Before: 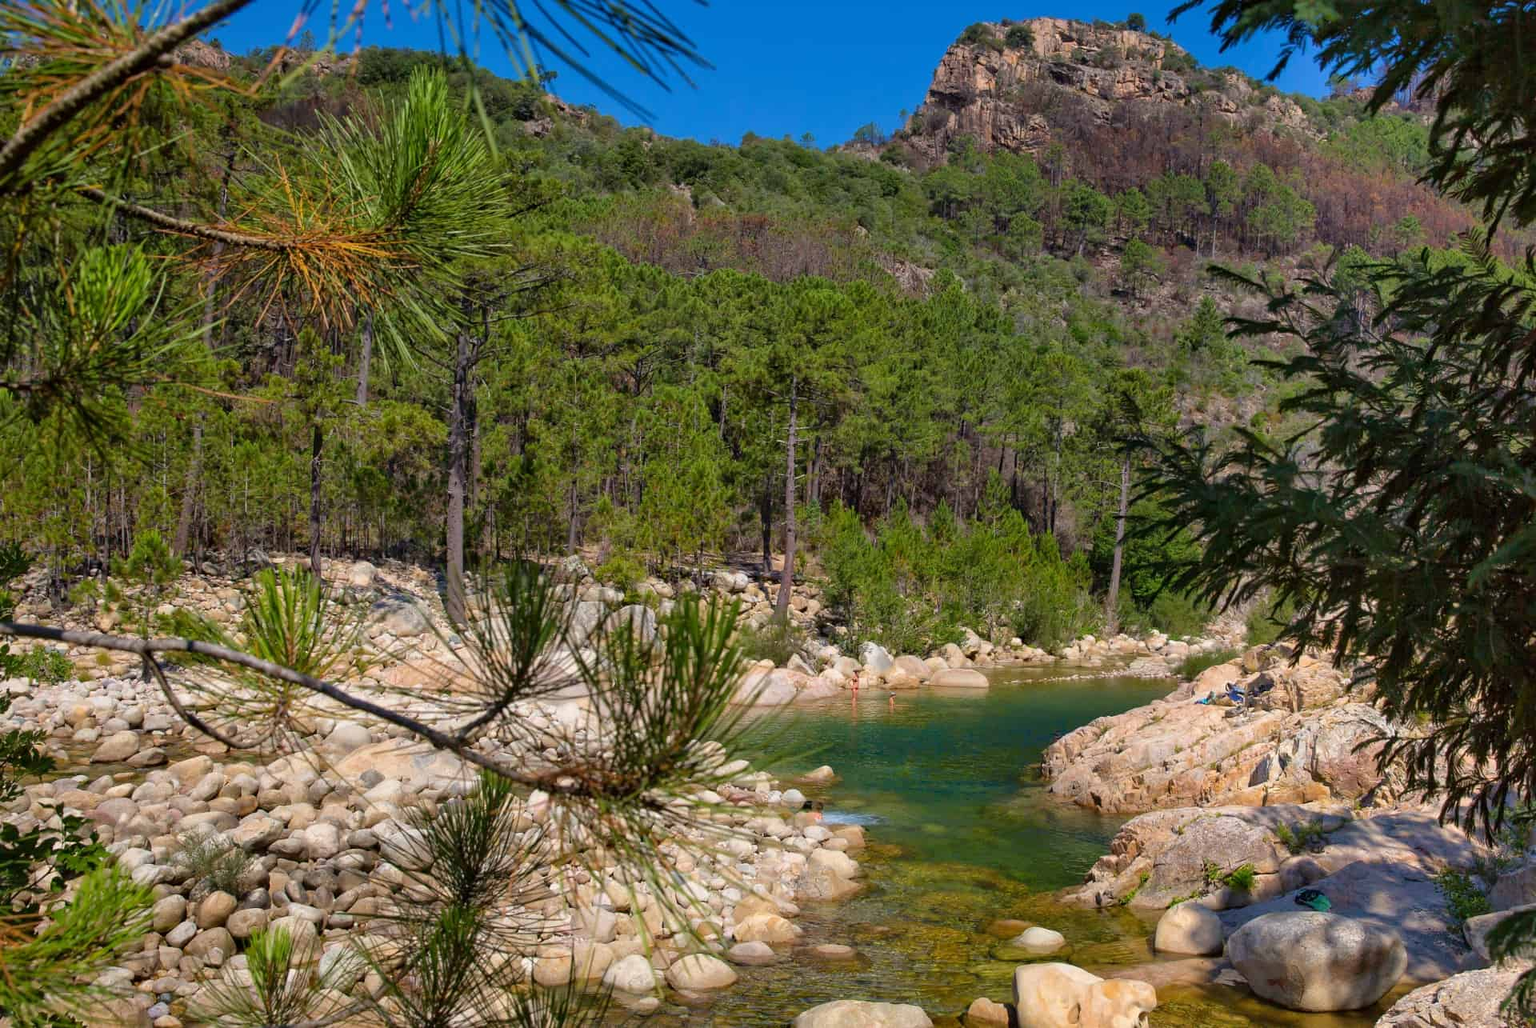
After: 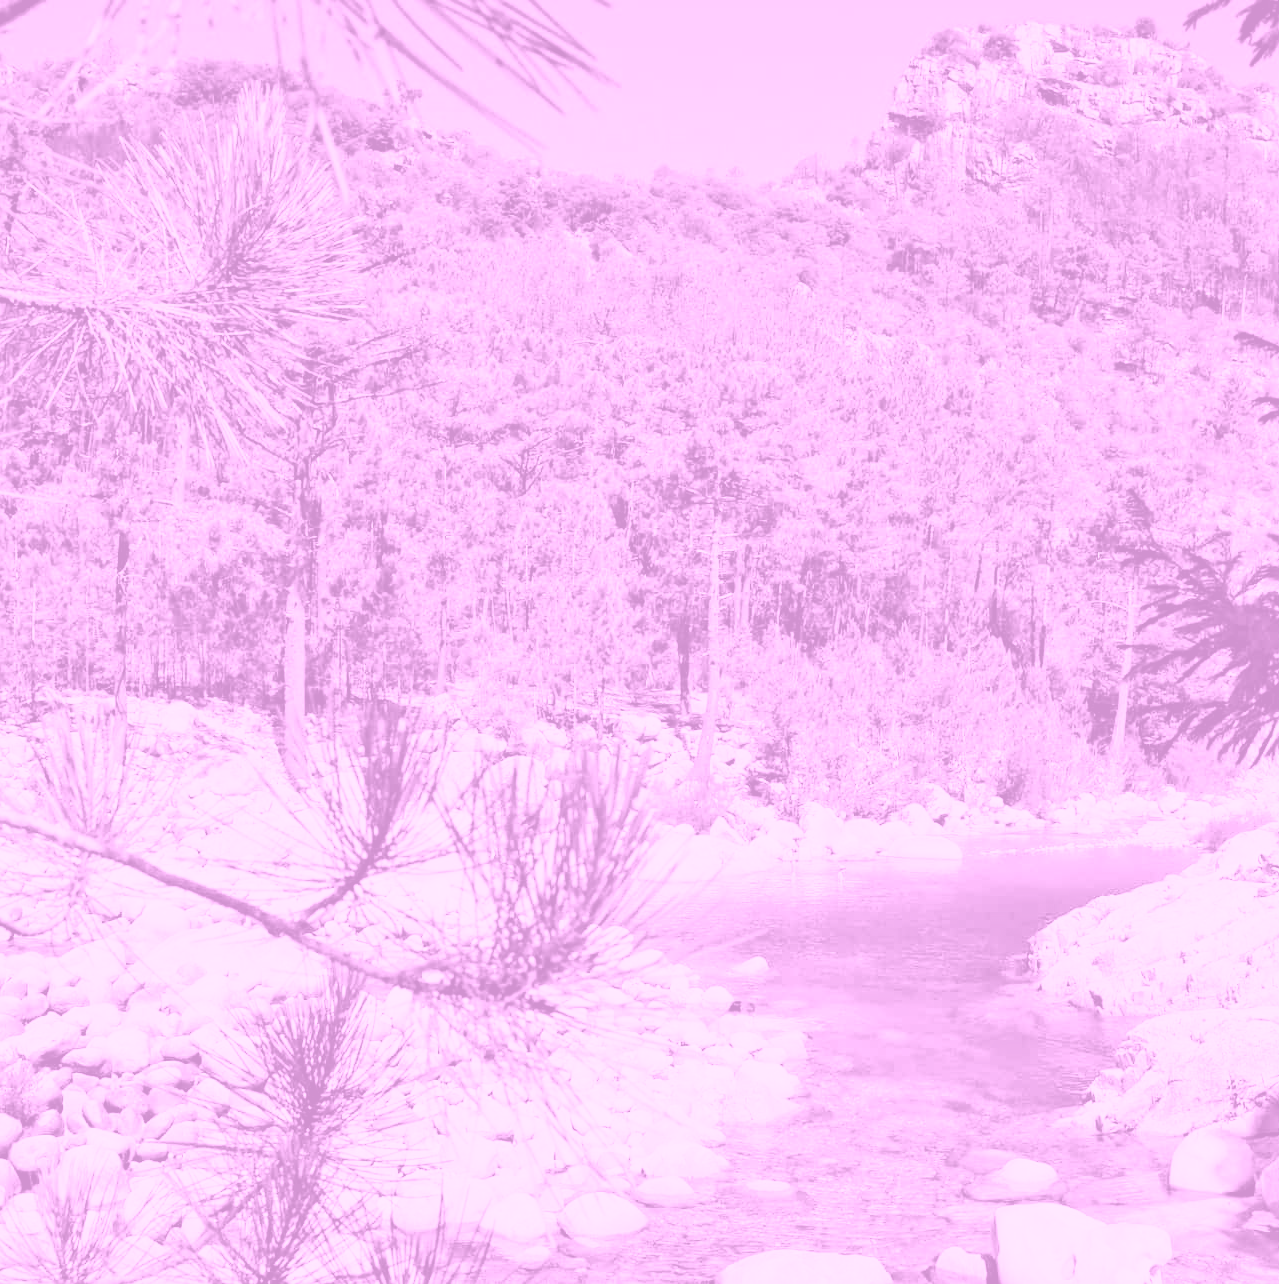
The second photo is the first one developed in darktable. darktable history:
crop and rotate: left 14.292%, right 19.041%
color balance rgb: shadows lift › luminance -21.66%, shadows lift › chroma 8.98%, shadows lift › hue 283.37°, power › chroma 1.05%, power › hue 25.59°, highlights gain › luminance 6.08%, highlights gain › chroma 2.55%, highlights gain › hue 90°, global offset › luminance -0.87%, perceptual saturation grading › global saturation 25%, perceptual saturation grading › highlights -28.39%, perceptual saturation grading › shadows 33.98%
base curve: curves: ch0 [(0, 0) (0.028, 0.03) (0.121, 0.232) (0.46, 0.748) (0.859, 0.968) (1, 1)], preserve colors none
colorize: hue 331.2°, saturation 75%, source mix 30.28%, lightness 70.52%, version 1
exposure: black level correction 0, exposure 0.7 EV, compensate exposure bias true, compensate highlight preservation false
